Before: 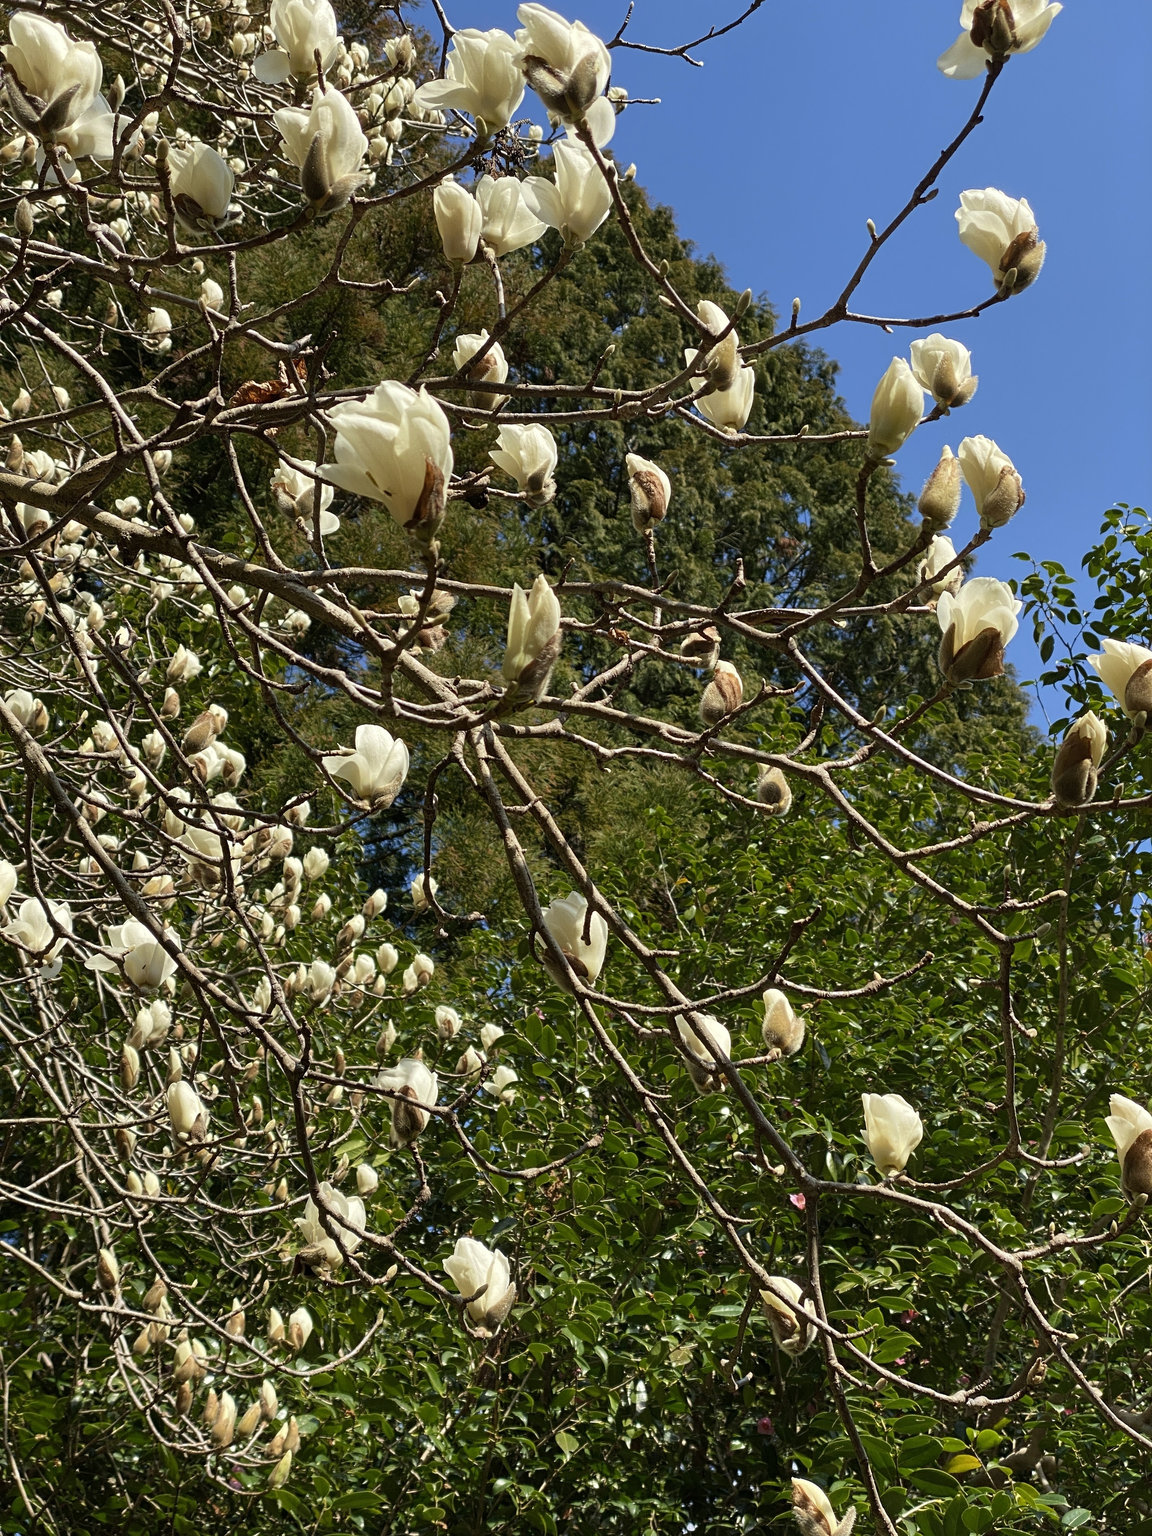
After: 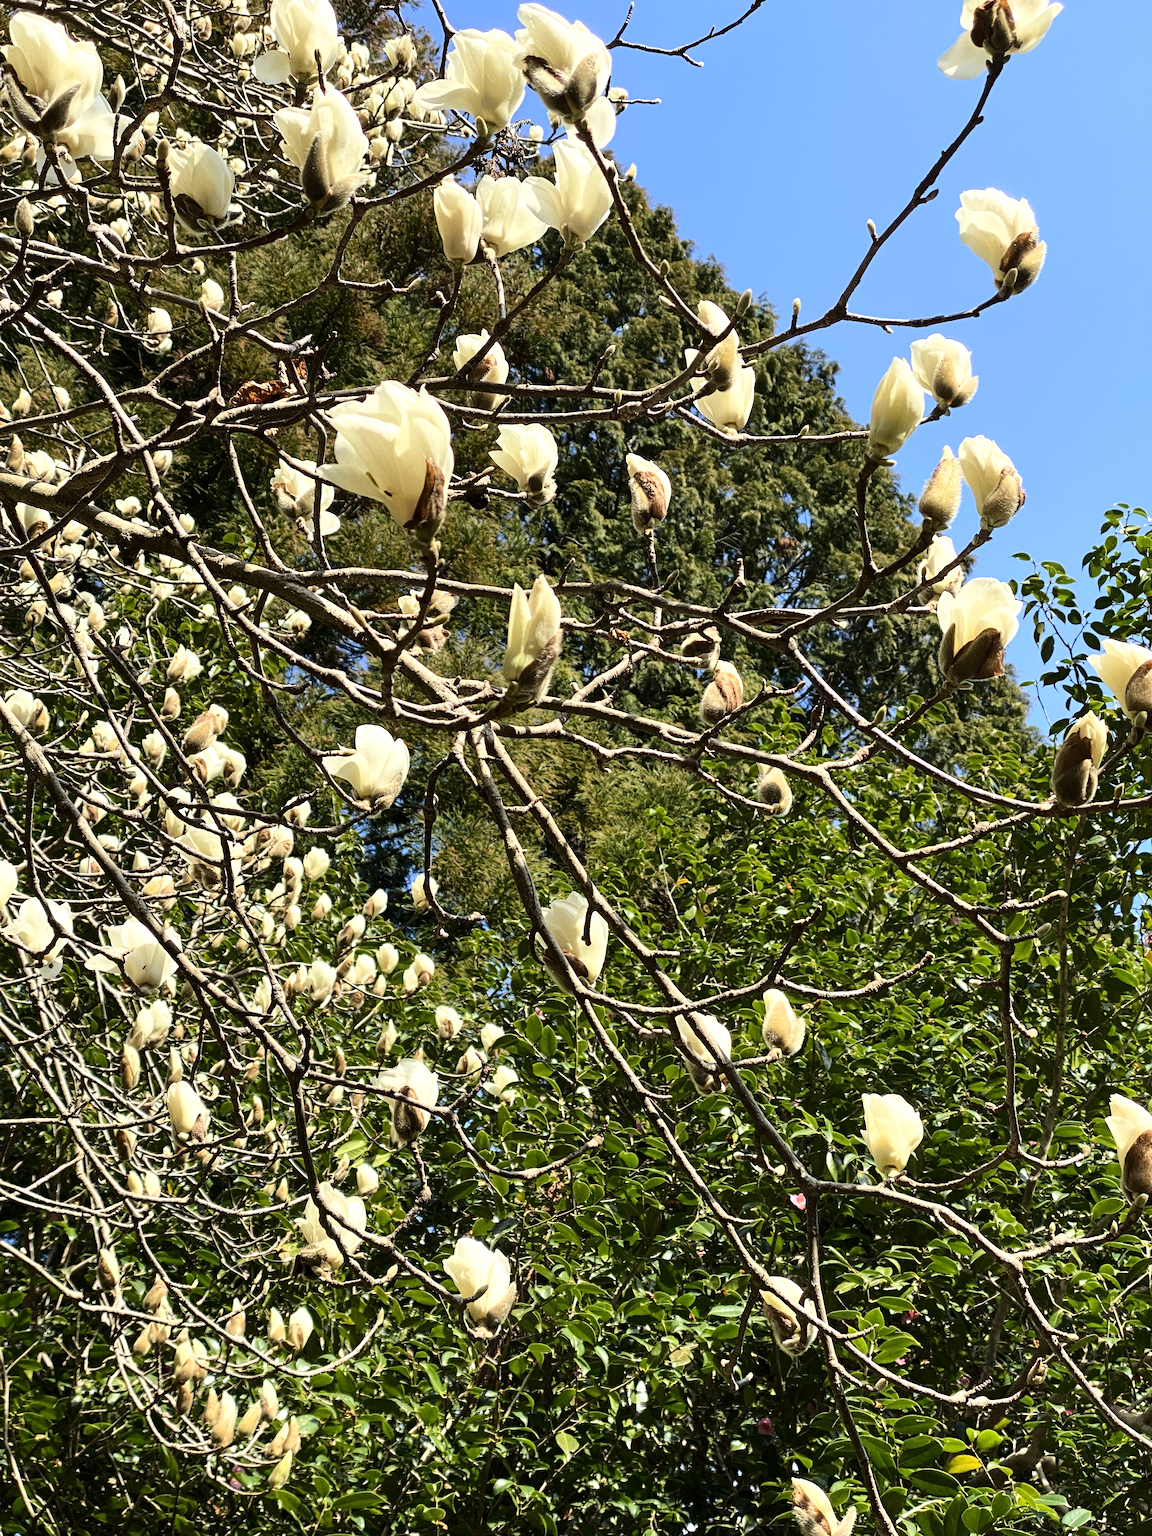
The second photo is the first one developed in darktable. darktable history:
exposure: black level correction 0.001, exposure 0.499 EV, compensate exposure bias true, compensate highlight preservation false
base curve: curves: ch0 [(0, 0) (0.036, 0.025) (0.121, 0.166) (0.206, 0.329) (0.605, 0.79) (1, 1)]
